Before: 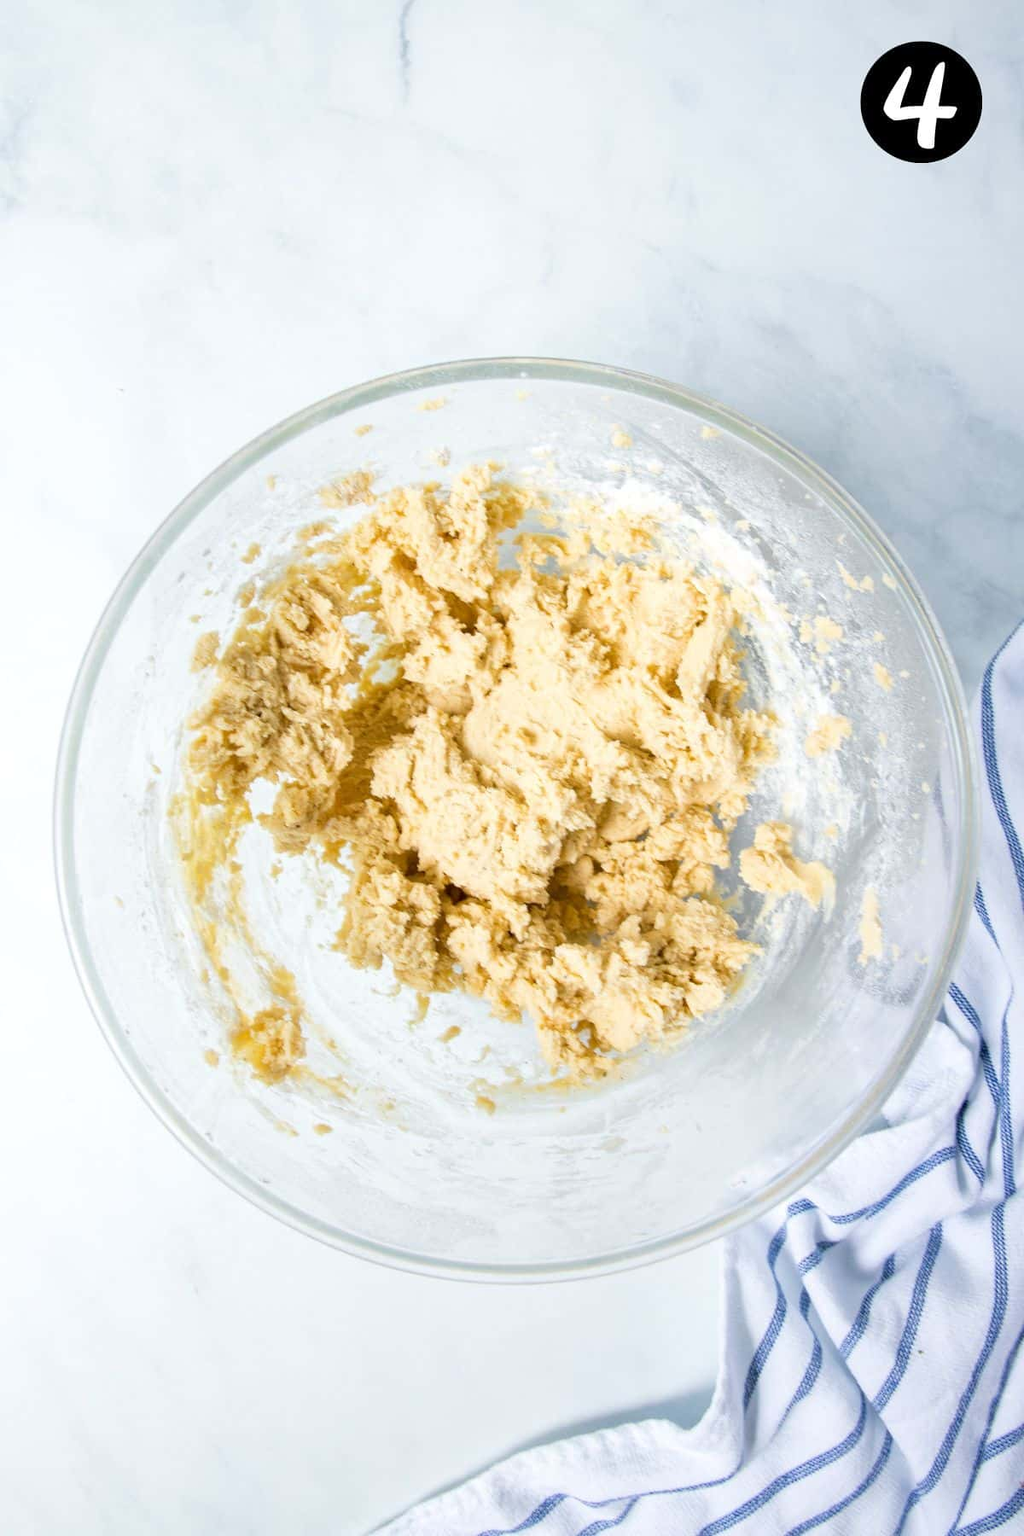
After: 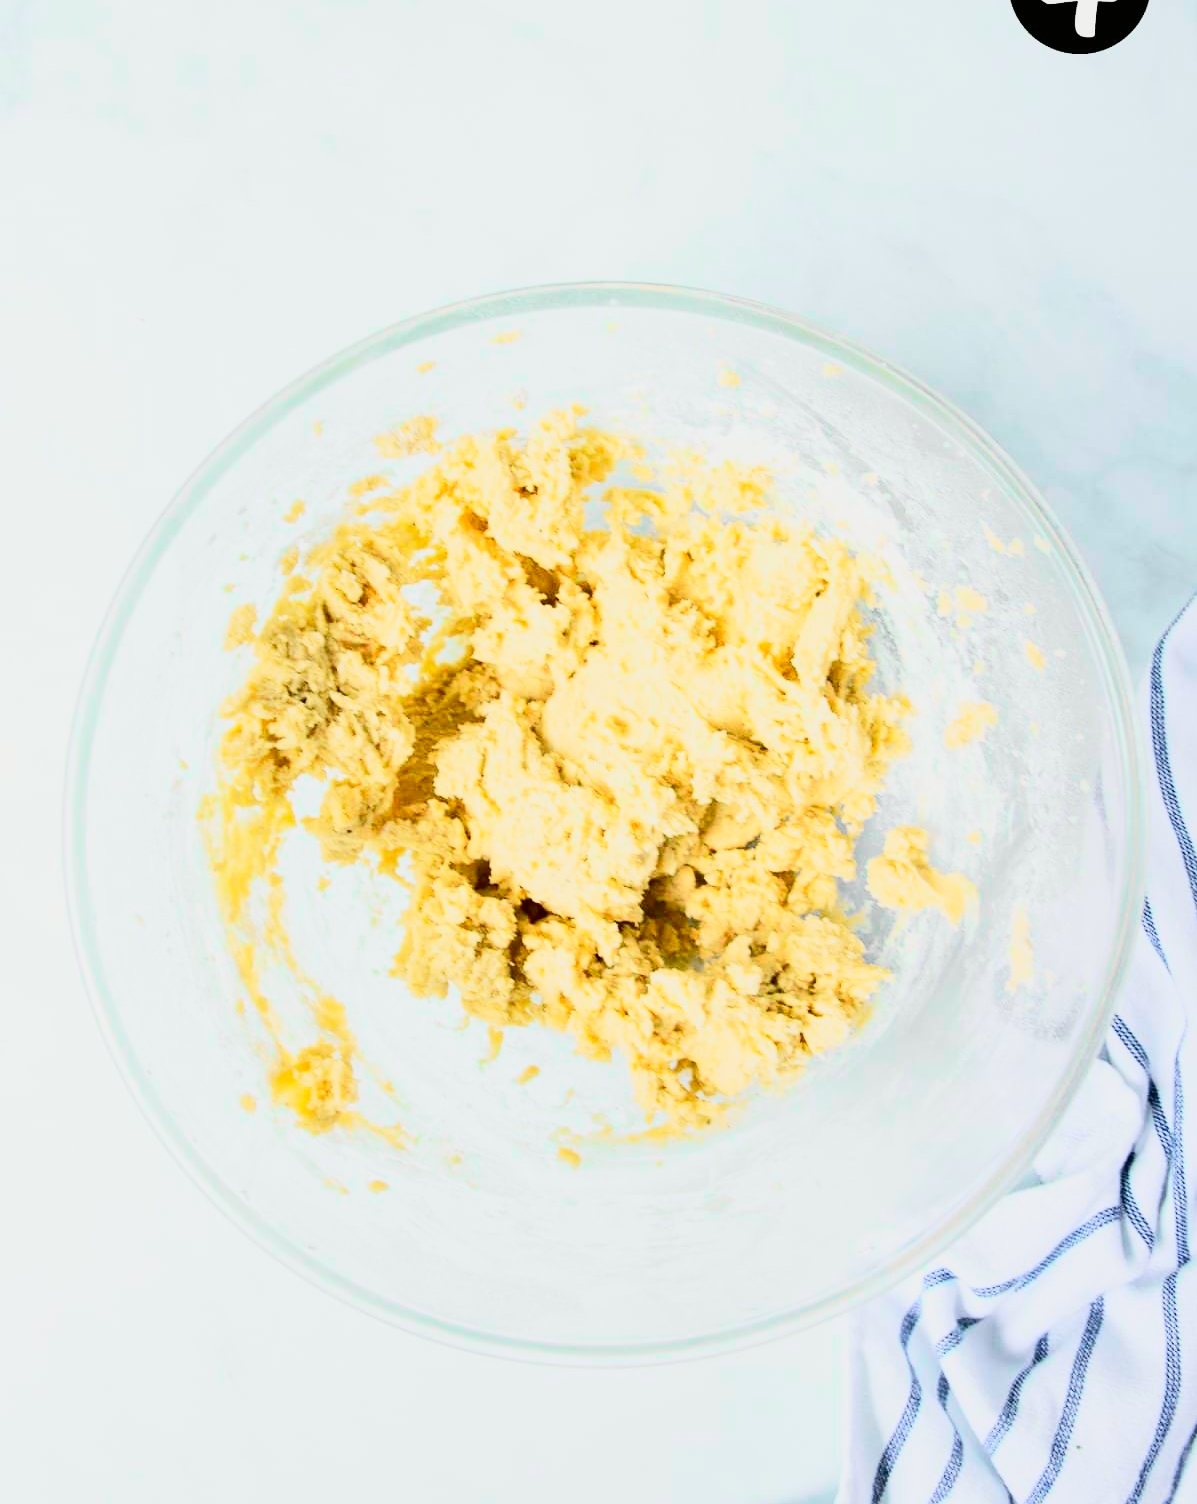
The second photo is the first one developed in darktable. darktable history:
crop: top 7.625%, bottom 8.027%
tone curve: curves: ch0 [(0, 0.005) (0.103, 0.097) (0.18, 0.207) (0.384, 0.465) (0.491, 0.585) (0.629, 0.726) (0.84, 0.866) (1, 0.947)]; ch1 [(0, 0) (0.172, 0.123) (0.324, 0.253) (0.396, 0.388) (0.478, 0.461) (0.499, 0.497) (0.532, 0.515) (0.57, 0.584) (0.635, 0.675) (0.805, 0.892) (1, 1)]; ch2 [(0, 0) (0.411, 0.424) (0.496, 0.501) (0.515, 0.507) (0.553, 0.562) (0.604, 0.642) (0.708, 0.768) (0.839, 0.916) (1, 1)], color space Lab, independent channels, preserve colors none
contrast brightness saturation: contrast 0.28
